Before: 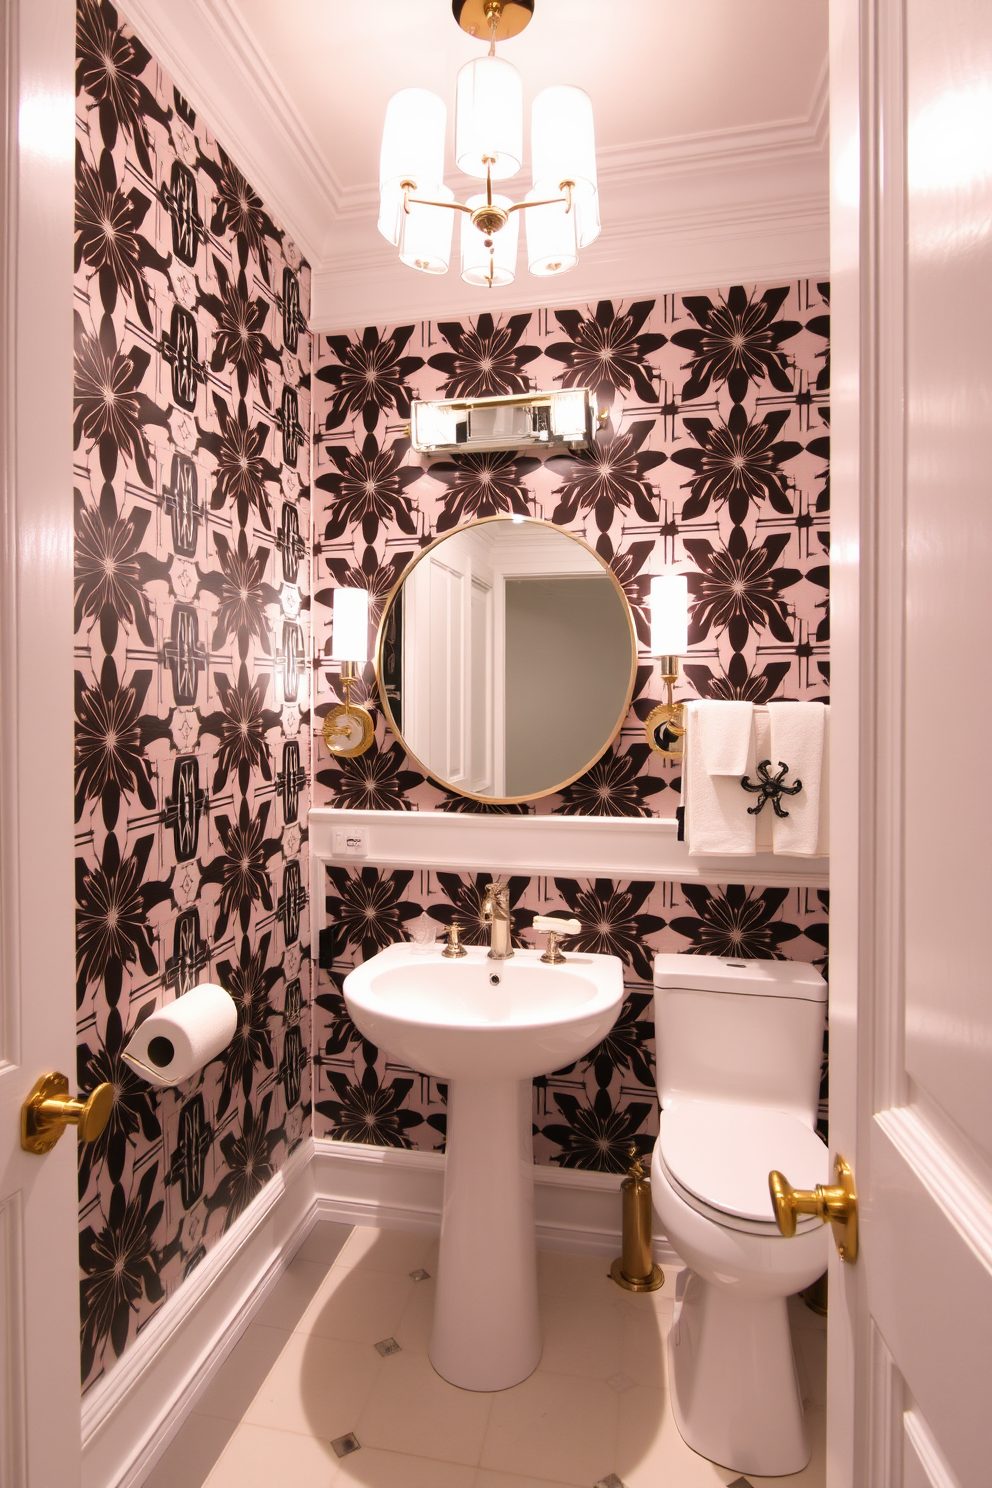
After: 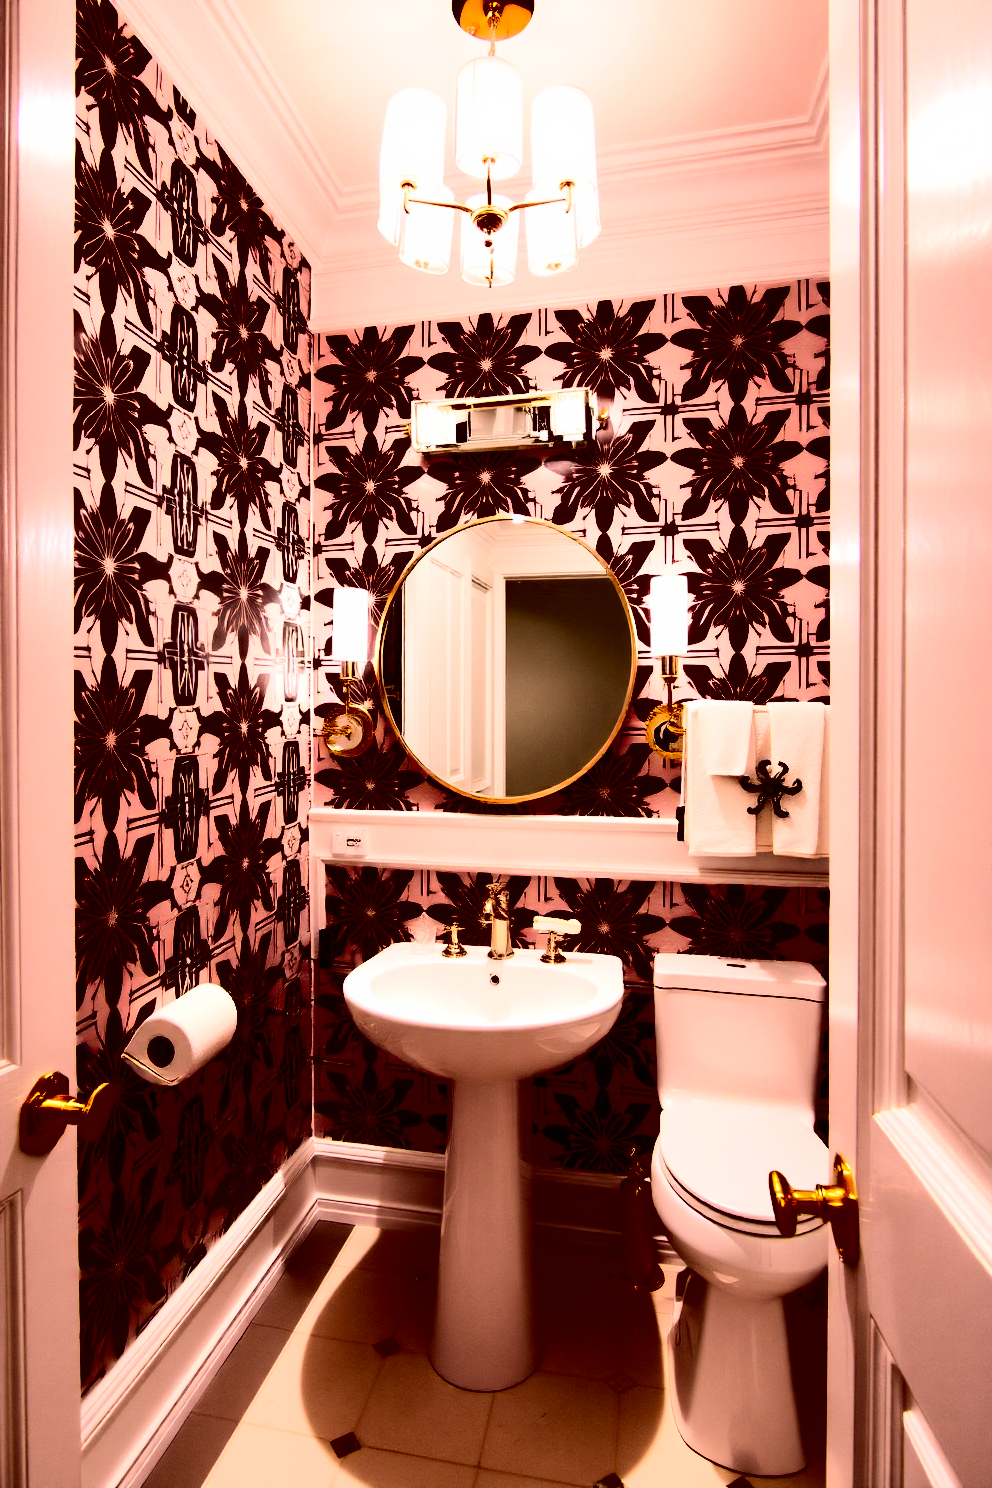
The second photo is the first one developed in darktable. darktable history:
contrast brightness saturation: contrast 0.752, brightness -0.994, saturation 0.98
